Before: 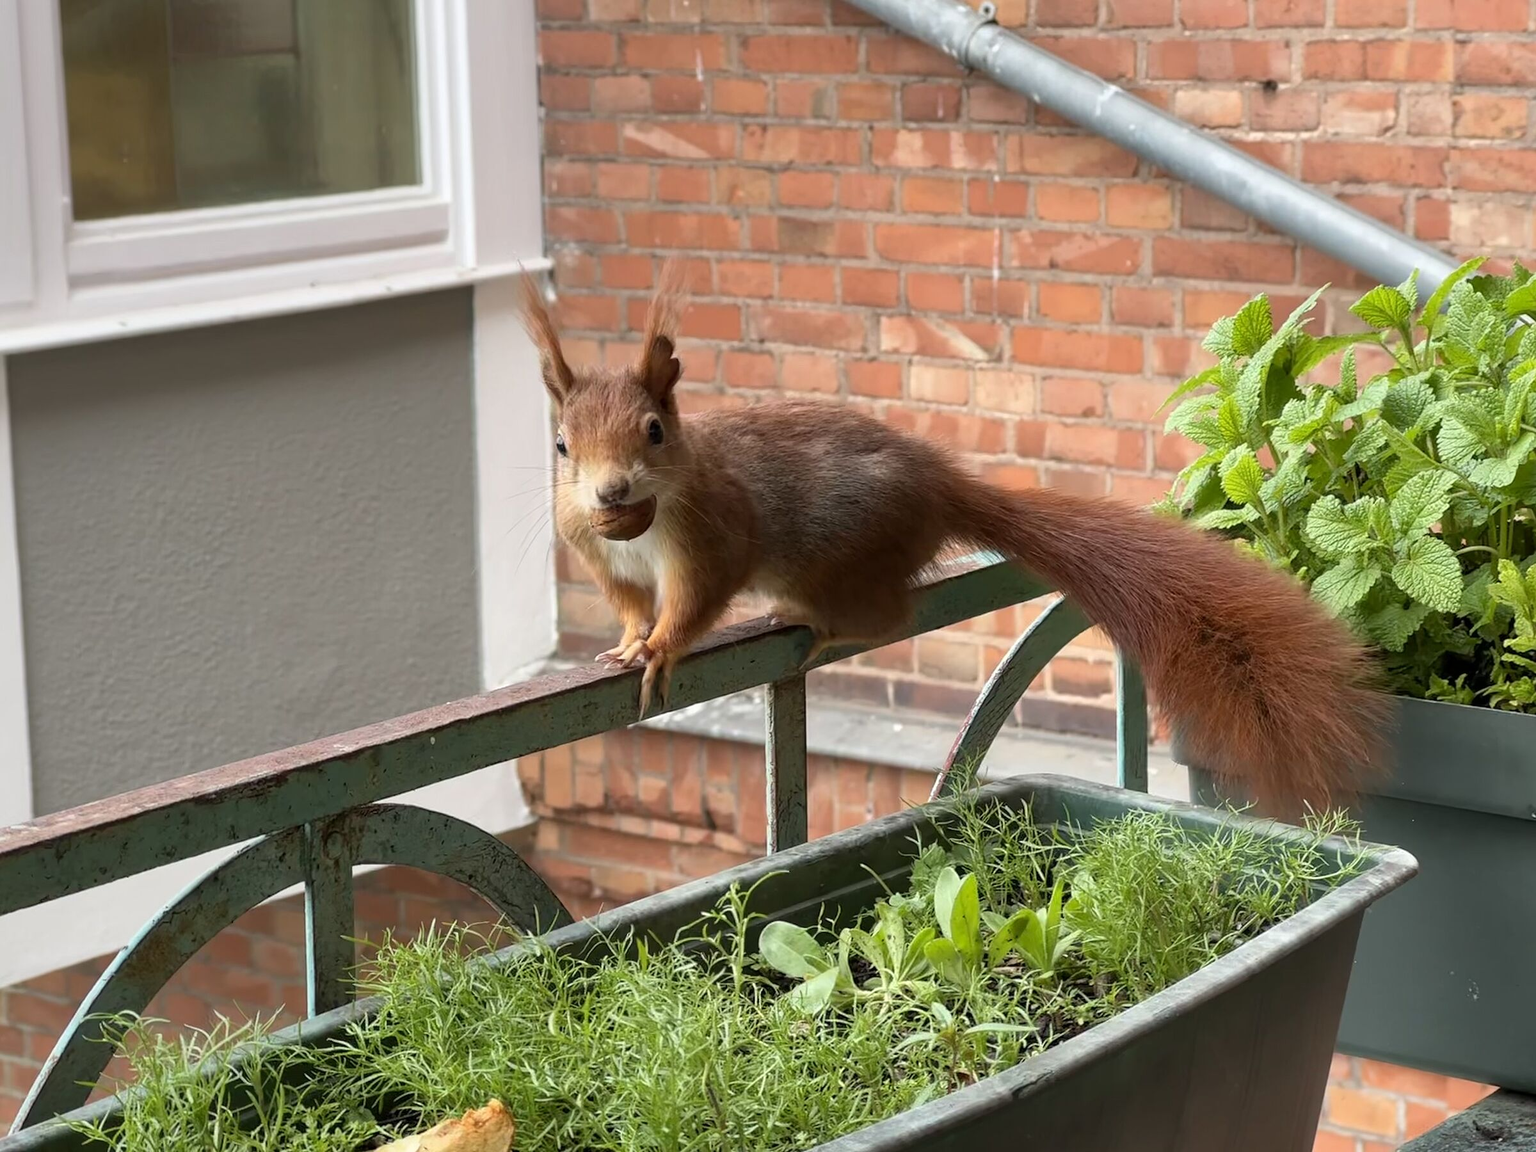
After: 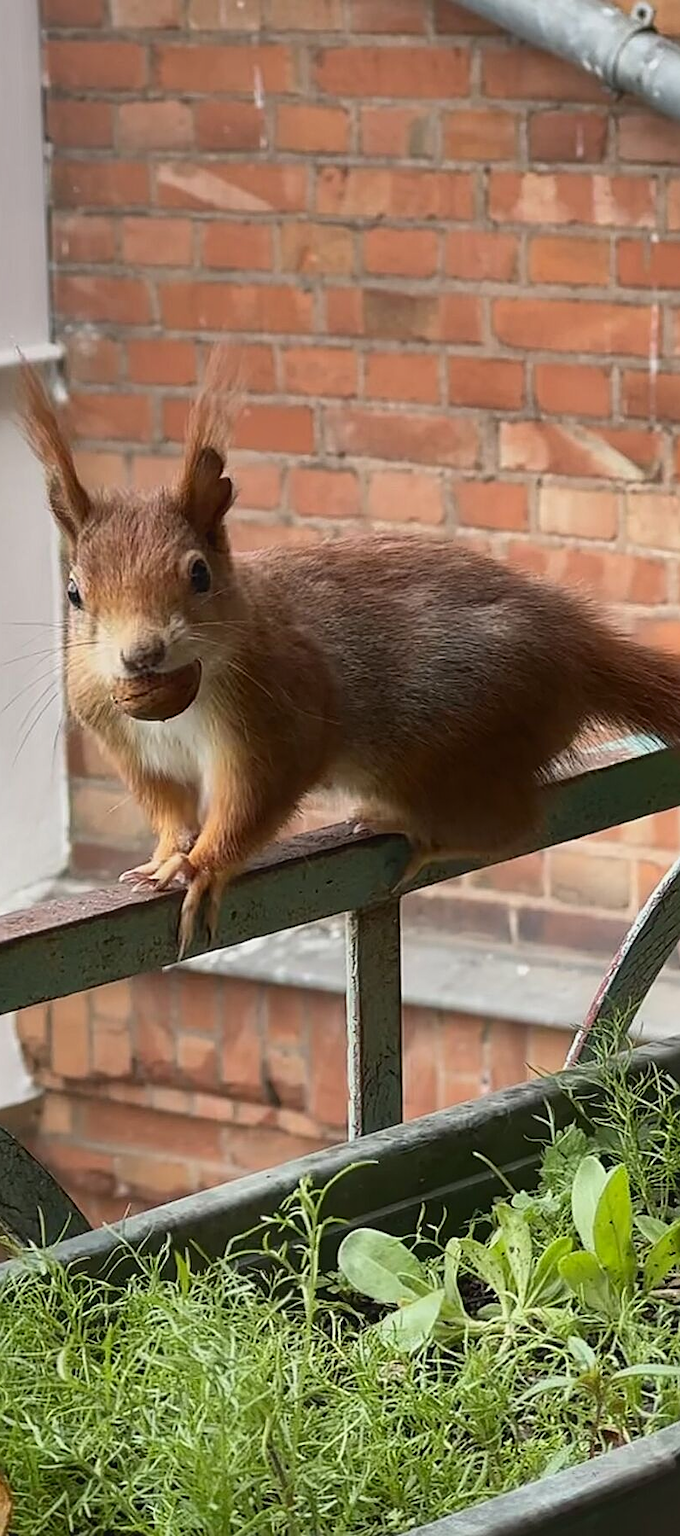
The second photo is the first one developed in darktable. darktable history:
shadows and highlights: white point adjustment -3.54, highlights -63.33, soften with gaussian
crop: left 32.958%, right 33.808%
contrast brightness saturation: contrast 0.137
sharpen: on, module defaults
local contrast: mode bilateral grid, contrast 99, coarseness 100, detail 92%, midtone range 0.2
contrast equalizer: y [[0.5, 0.488, 0.462, 0.461, 0.491, 0.5], [0.5 ×6], [0.5 ×6], [0 ×6], [0 ×6]]
